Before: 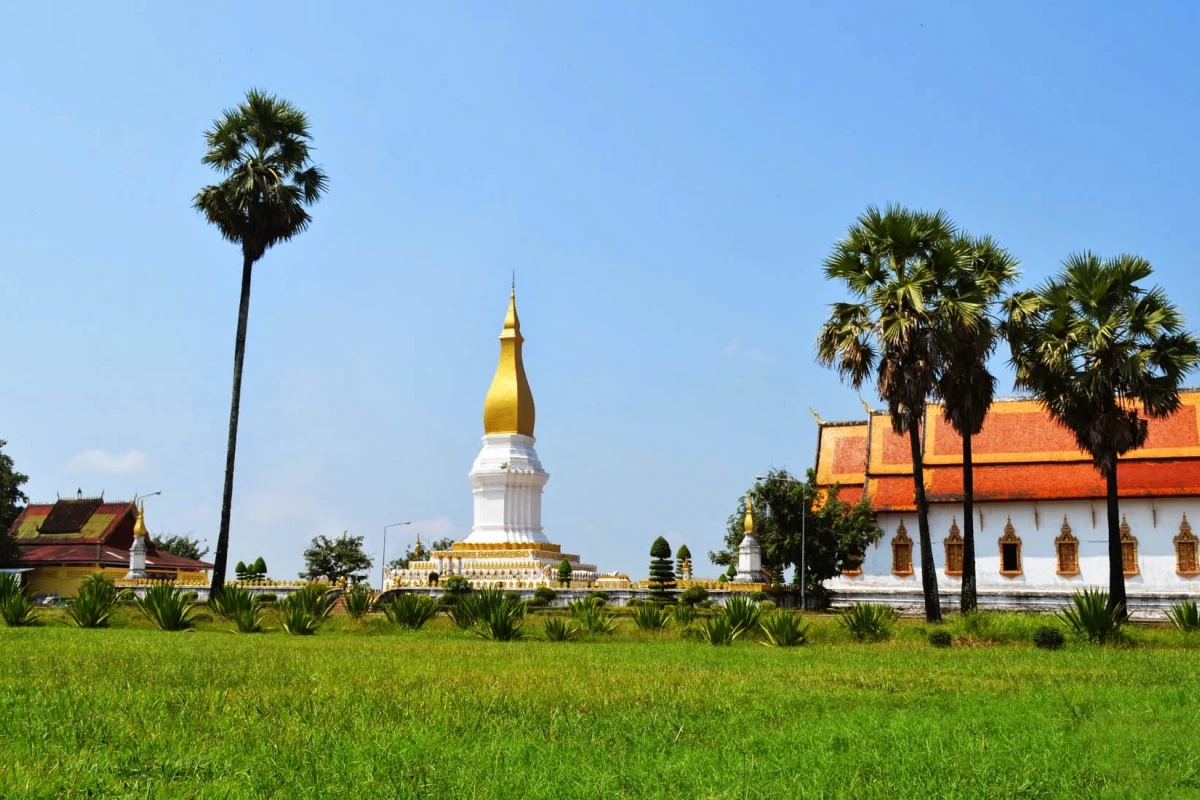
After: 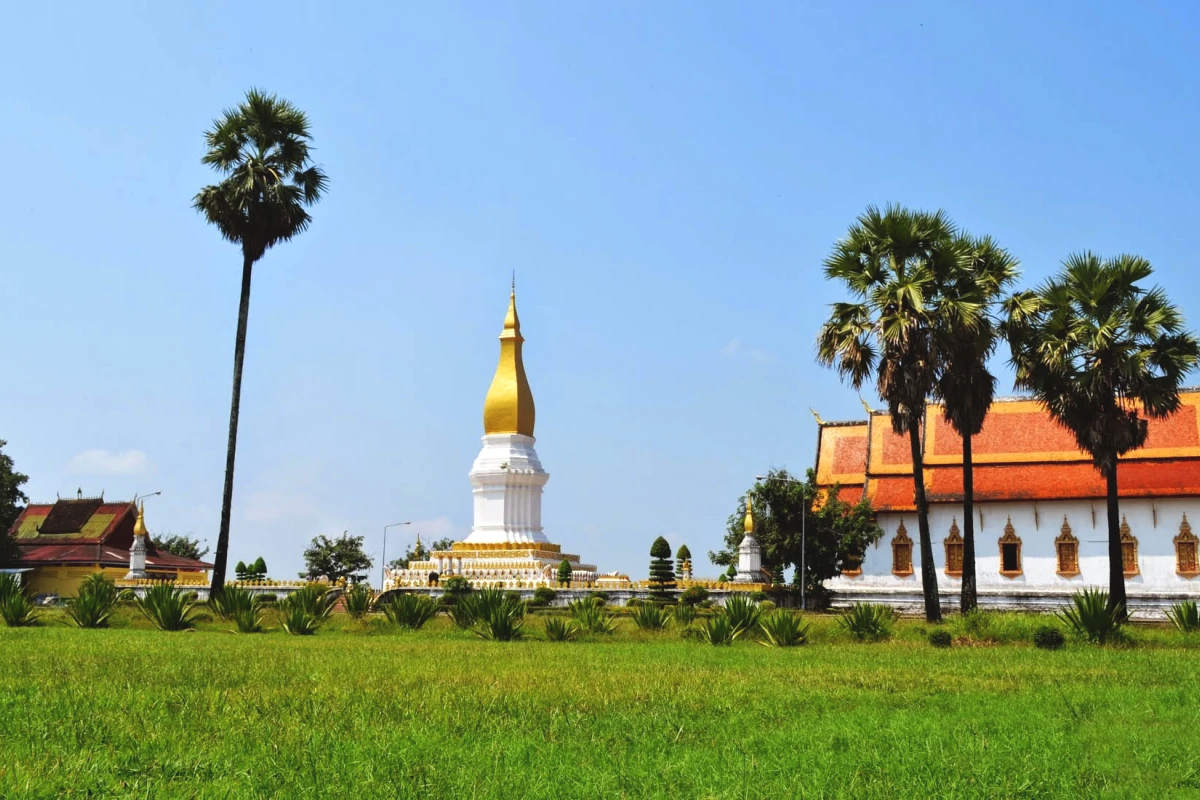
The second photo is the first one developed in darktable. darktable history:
exposure: black level correction -0.005, exposure 0.05 EV, compensate exposure bias true, compensate highlight preservation false
